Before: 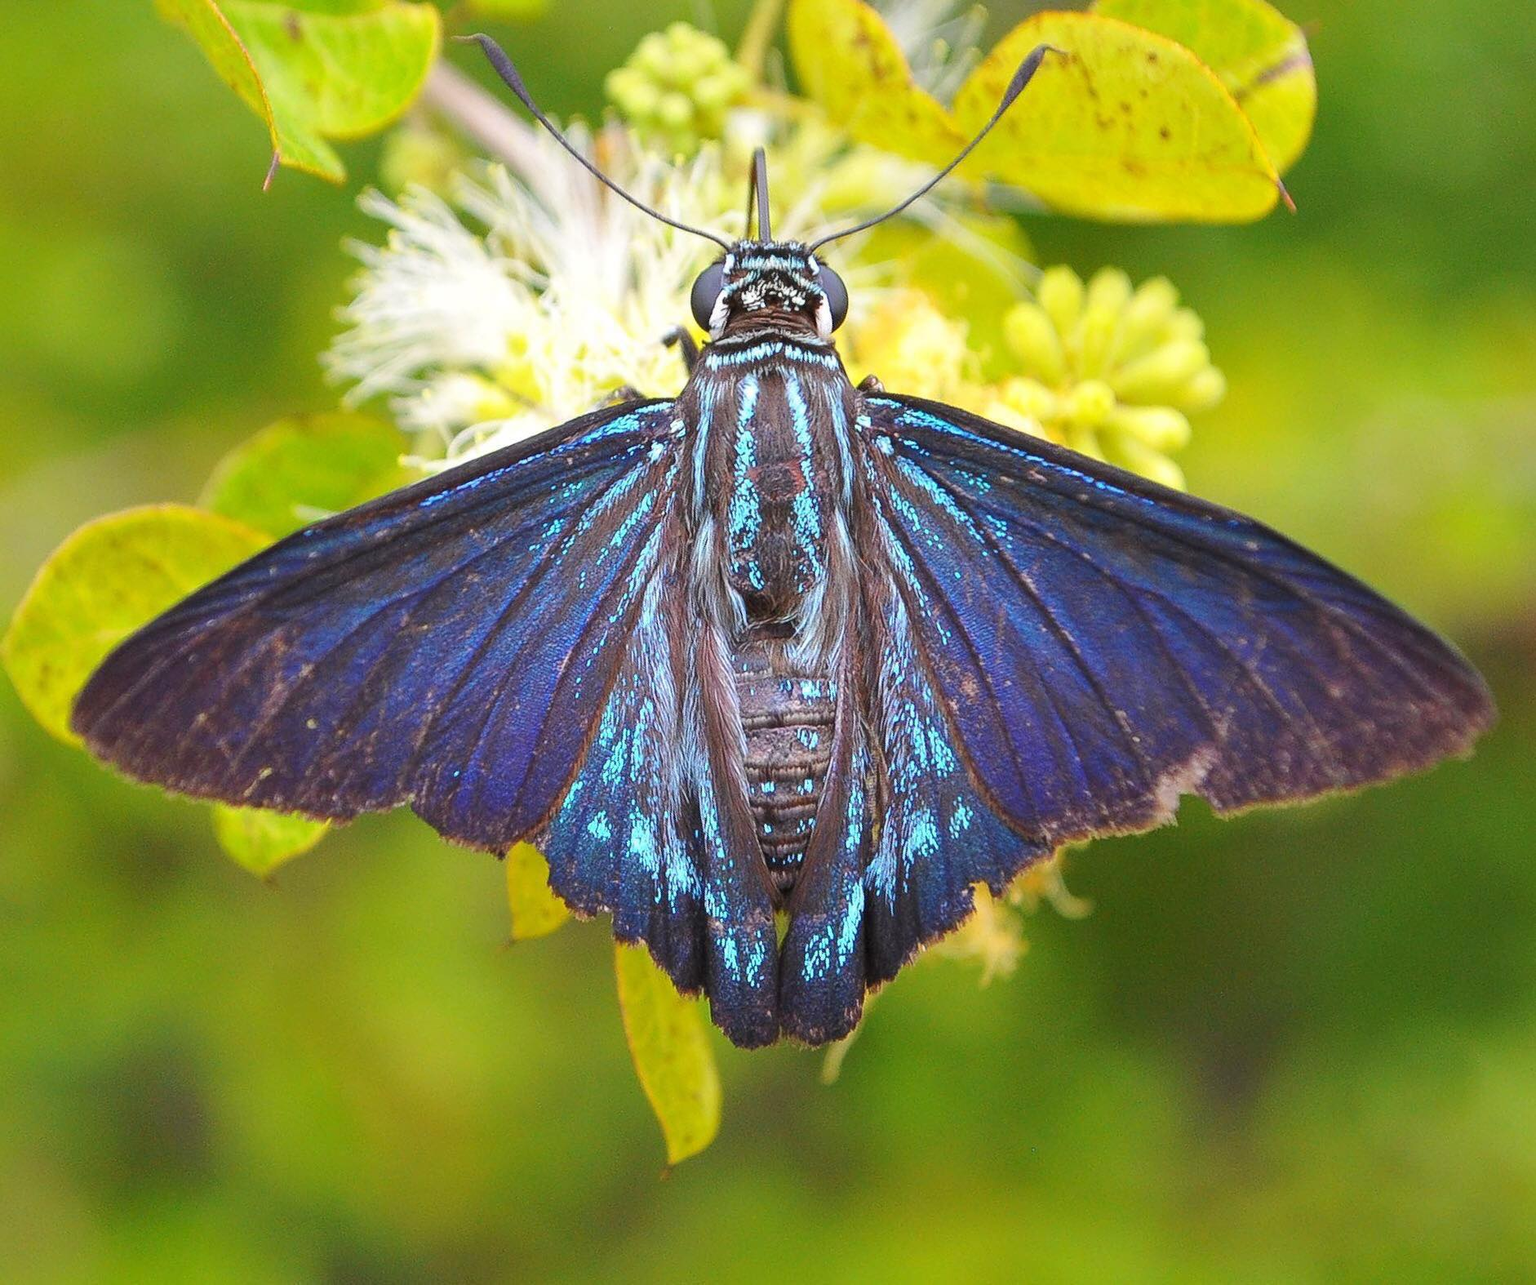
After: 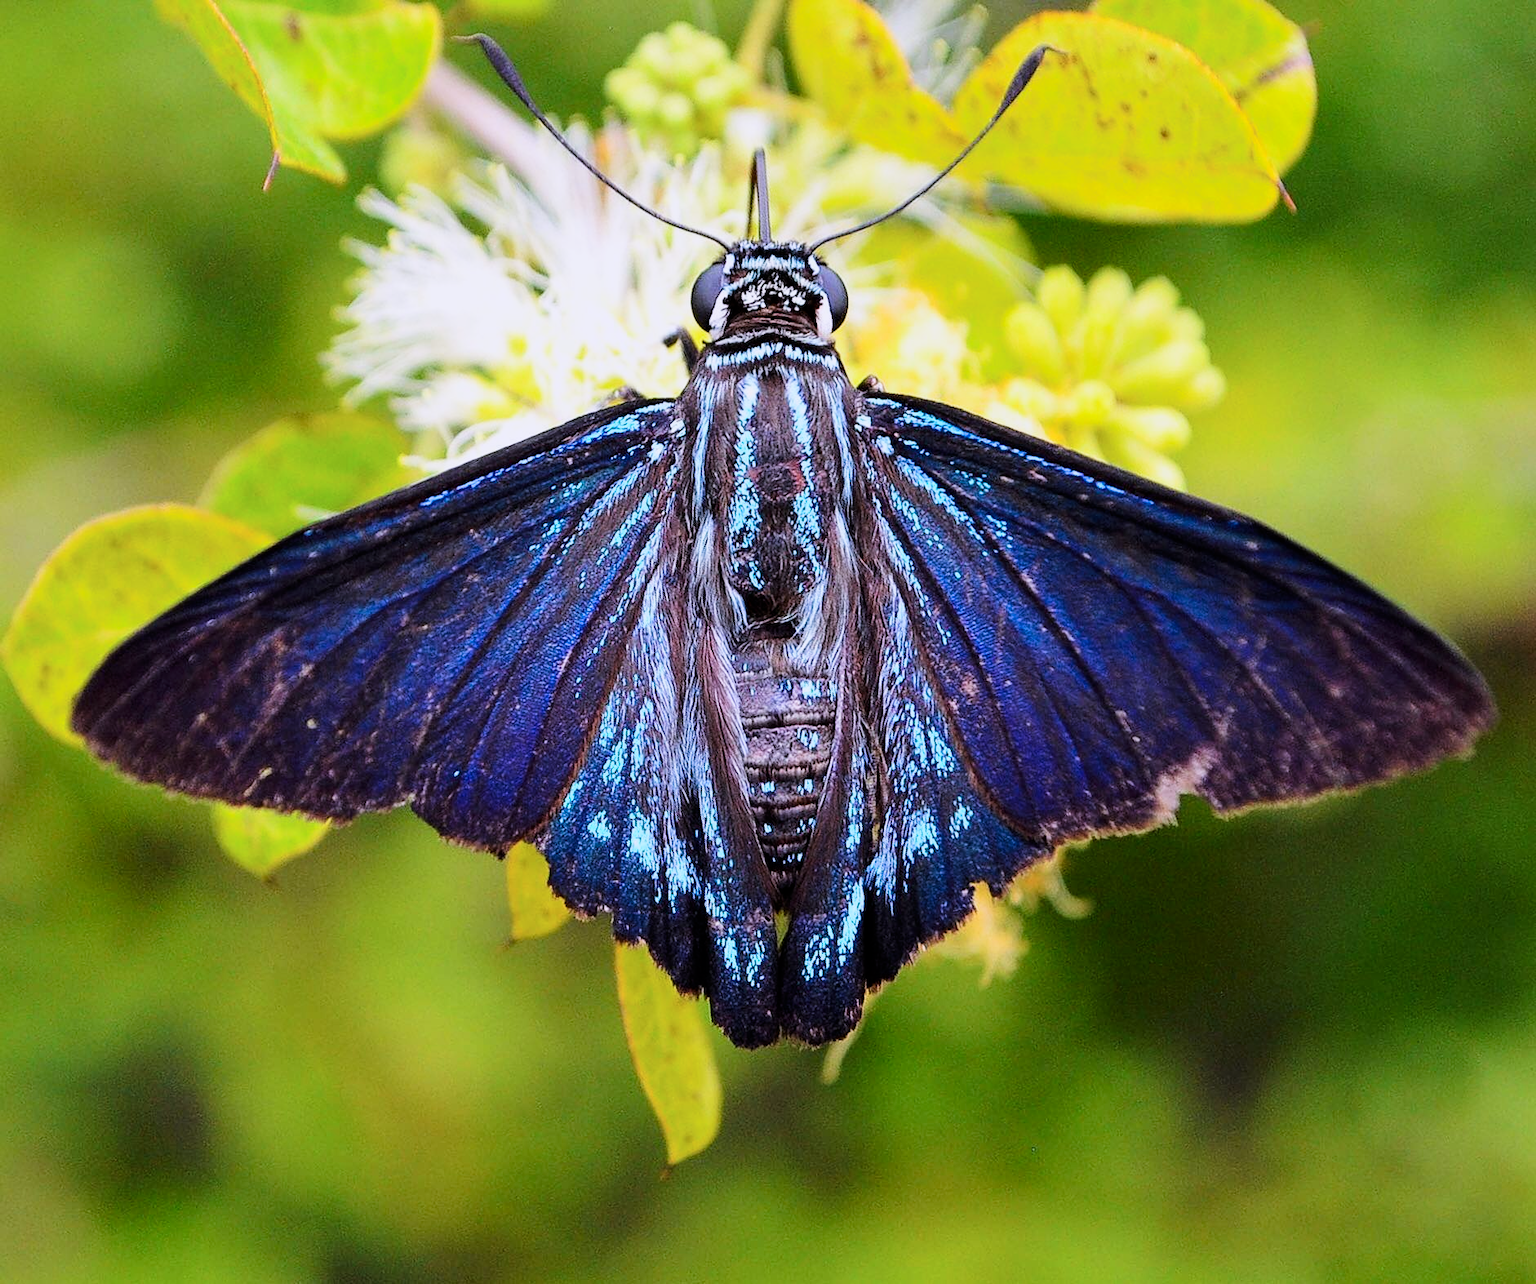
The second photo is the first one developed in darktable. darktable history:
color calibration: illuminant custom, x 0.363, y 0.385, temperature 4528.03 K
filmic rgb: black relative exposure -5 EV, white relative exposure 3.5 EV, hardness 3.19, contrast 1.4, highlights saturation mix -50%
contrast brightness saturation: contrast 0.13, brightness -0.05, saturation 0.16
